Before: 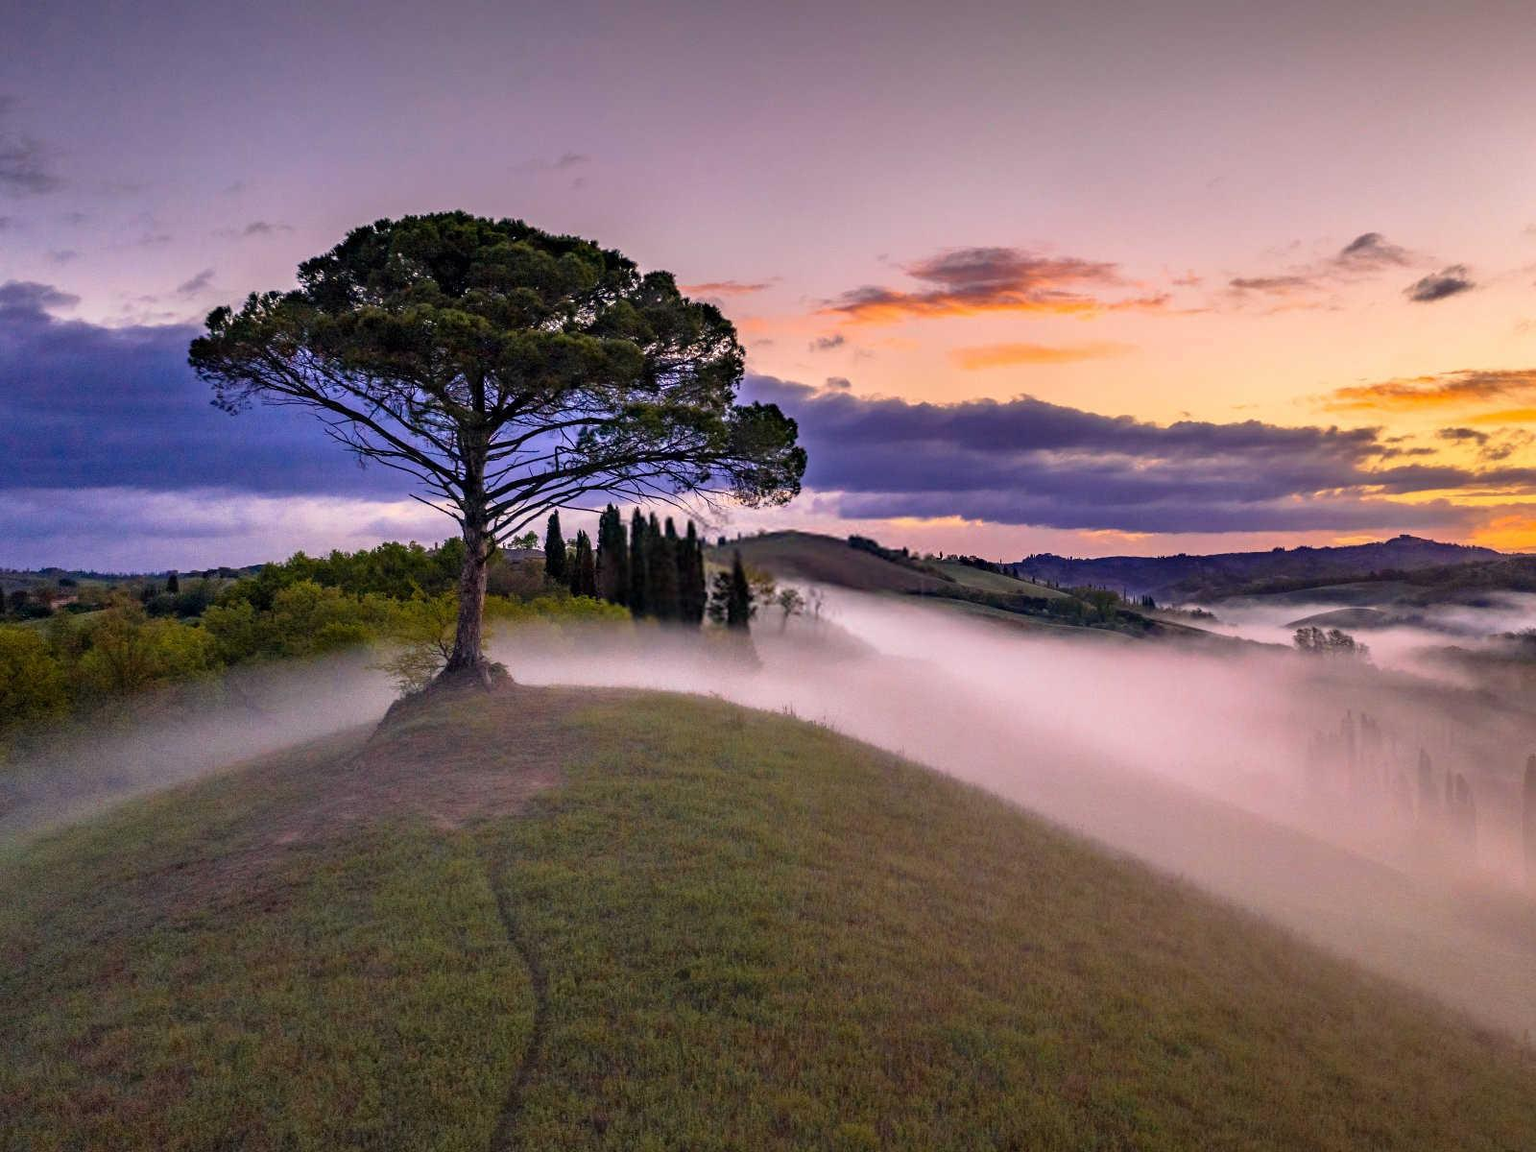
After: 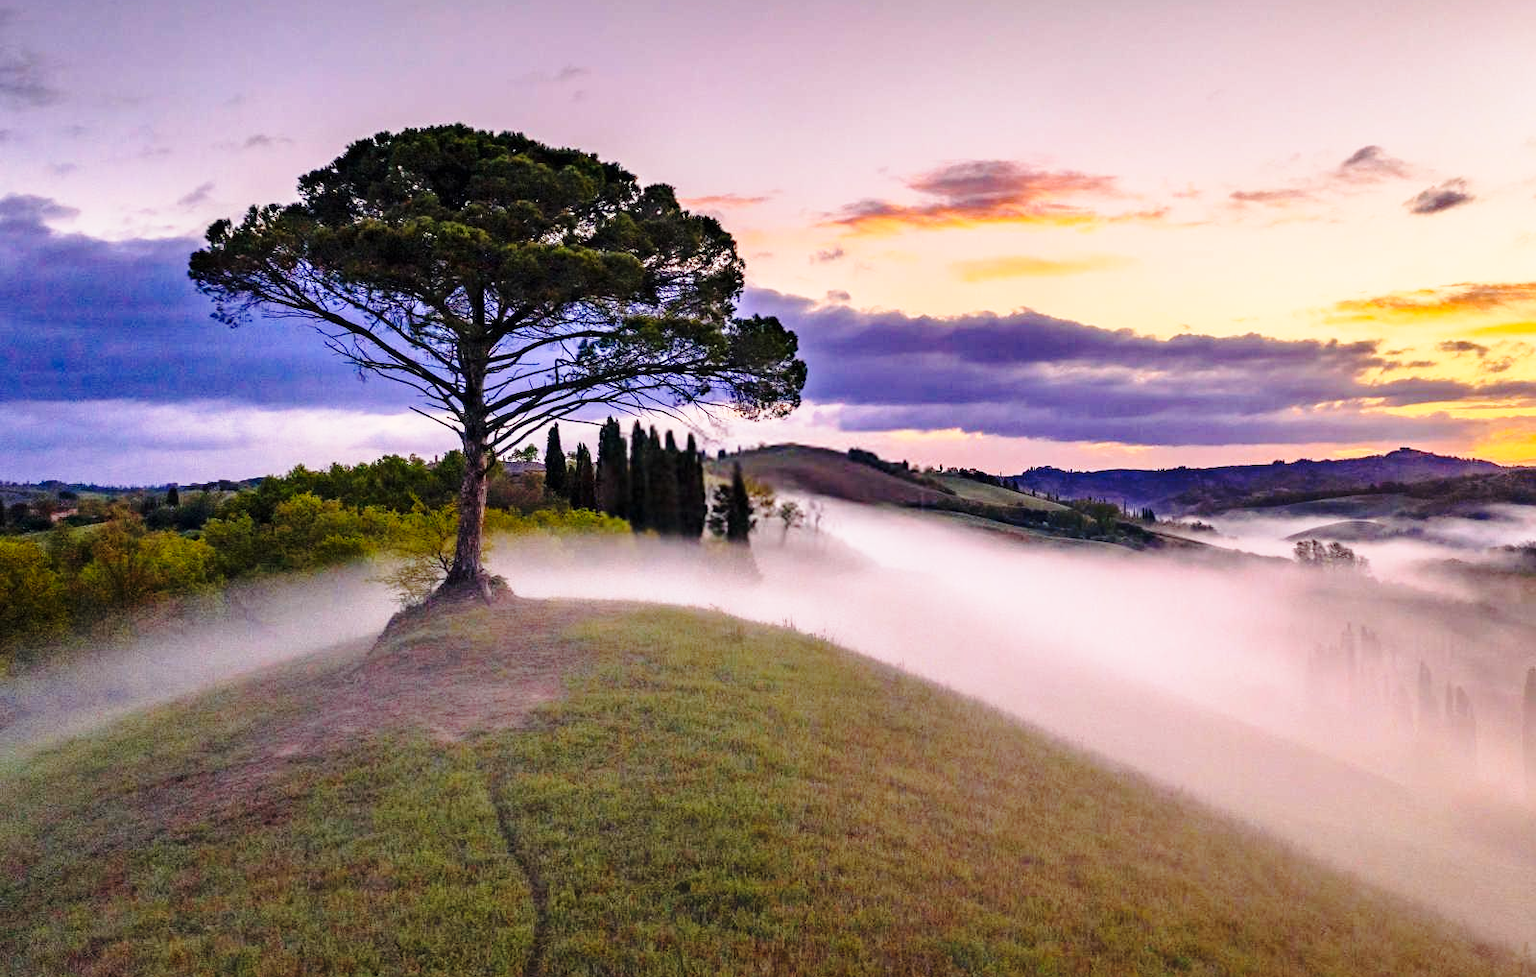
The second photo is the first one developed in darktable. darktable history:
crop: top 7.592%, bottom 7.529%
base curve: curves: ch0 [(0, 0) (0.028, 0.03) (0.121, 0.232) (0.46, 0.748) (0.859, 0.968) (1, 1)], preserve colors none
tone equalizer: luminance estimator HSV value / RGB max
